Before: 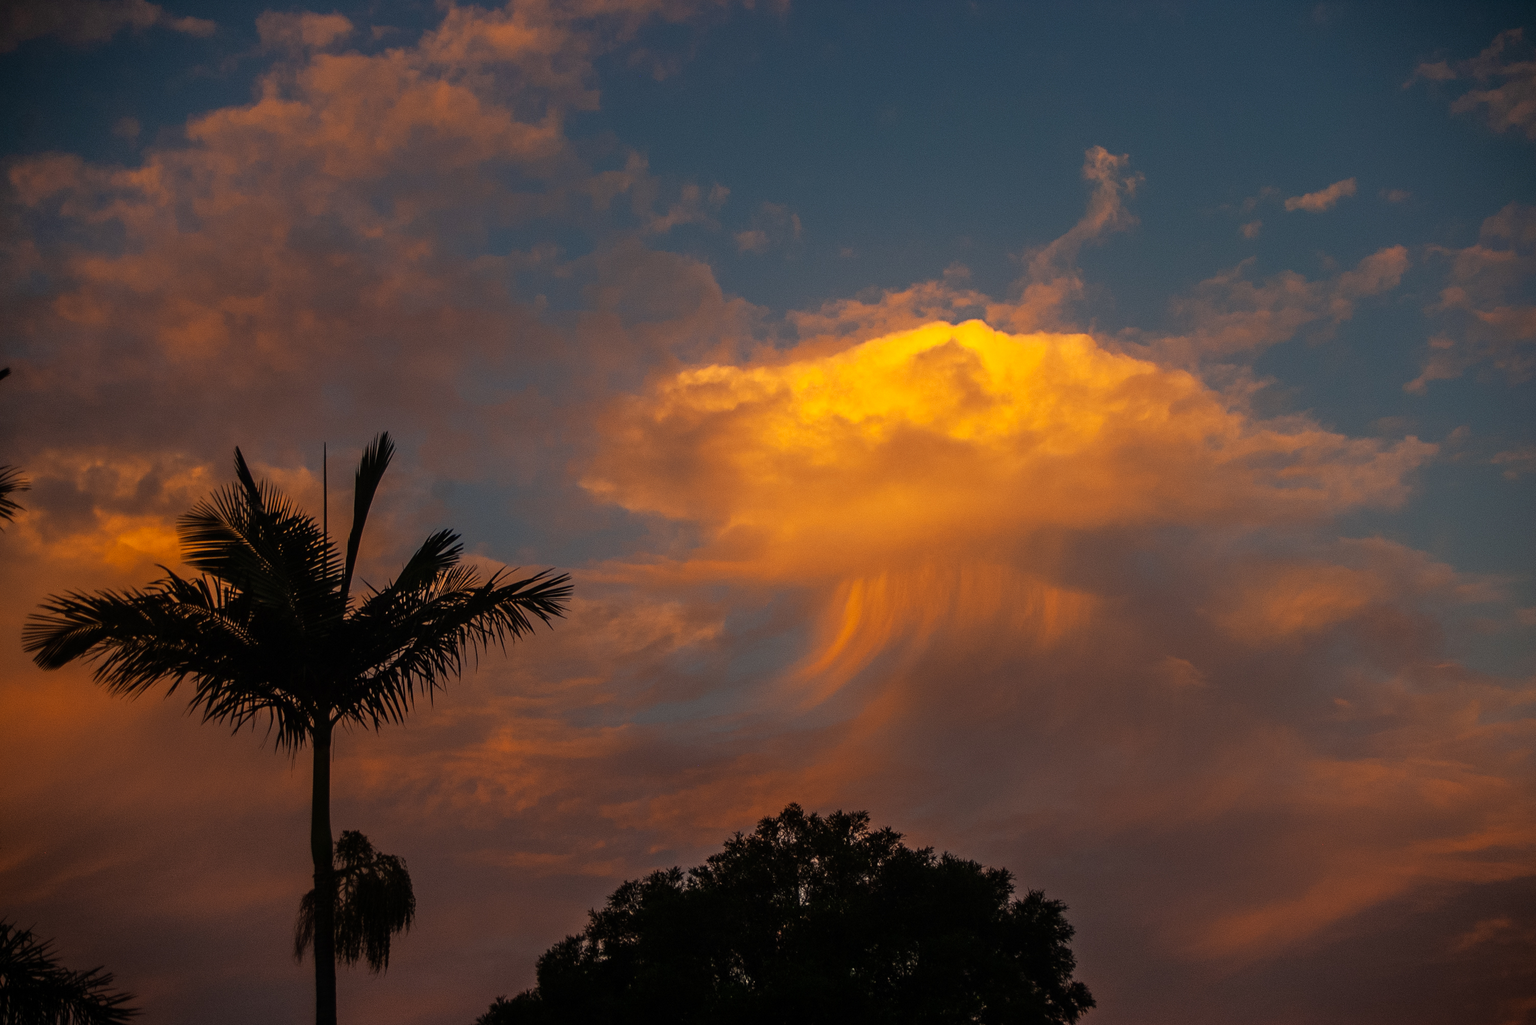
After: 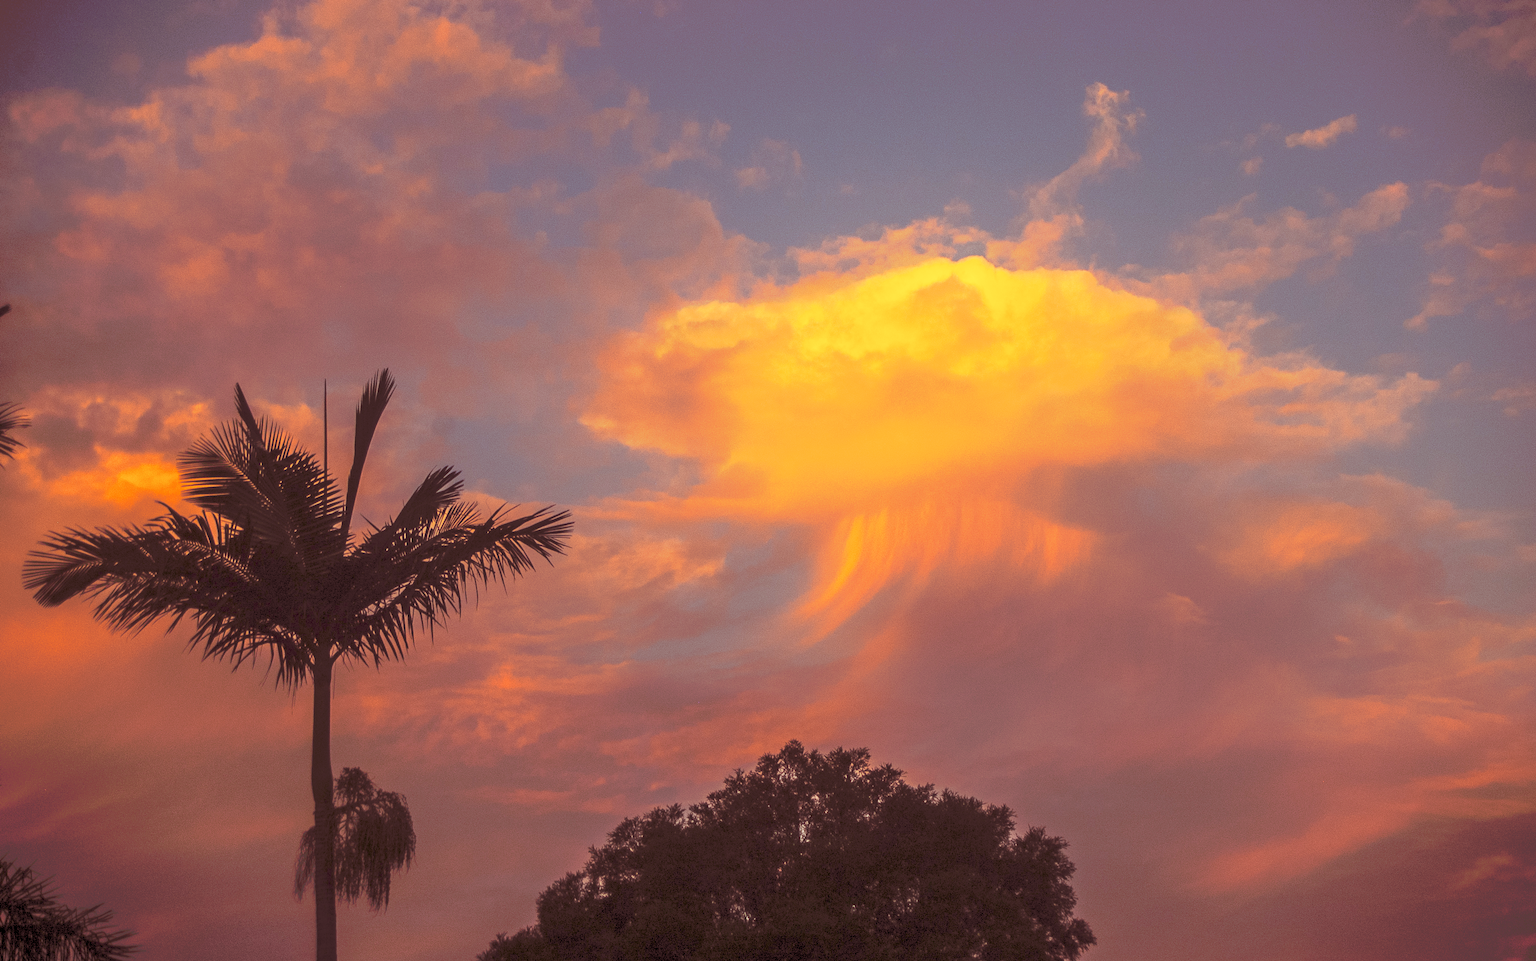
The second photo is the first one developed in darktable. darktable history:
split-toning: shadows › hue 360°
tone curve: curves: ch0 [(0, 0) (0.003, 0.055) (0.011, 0.111) (0.025, 0.126) (0.044, 0.169) (0.069, 0.215) (0.1, 0.199) (0.136, 0.207) (0.177, 0.259) (0.224, 0.327) (0.277, 0.361) (0.335, 0.431) (0.399, 0.501) (0.468, 0.589) (0.543, 0.683) (0.623, 0.73) (0.709, 0.796) (0.801, 0.863) (0.898, 0.921) (1, 1)], preserve colors none
levels: levels [0, 0.43, 0.984]
crop and rotate: top 6.25%
